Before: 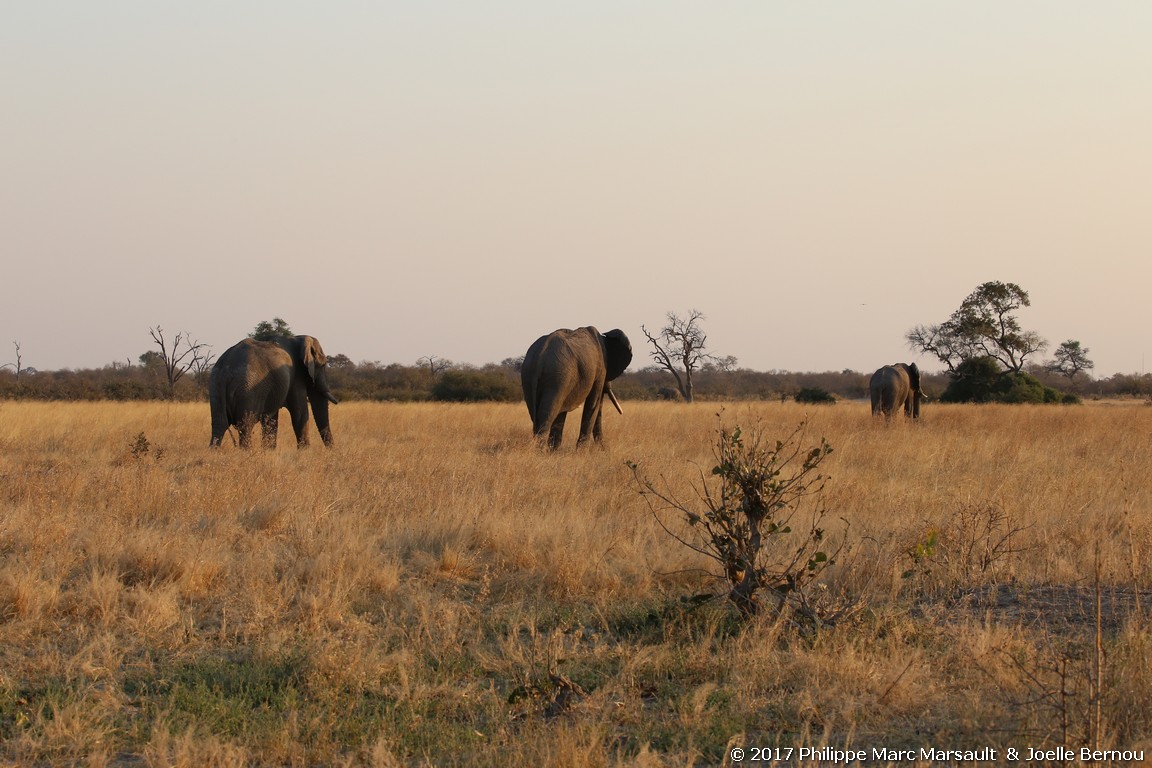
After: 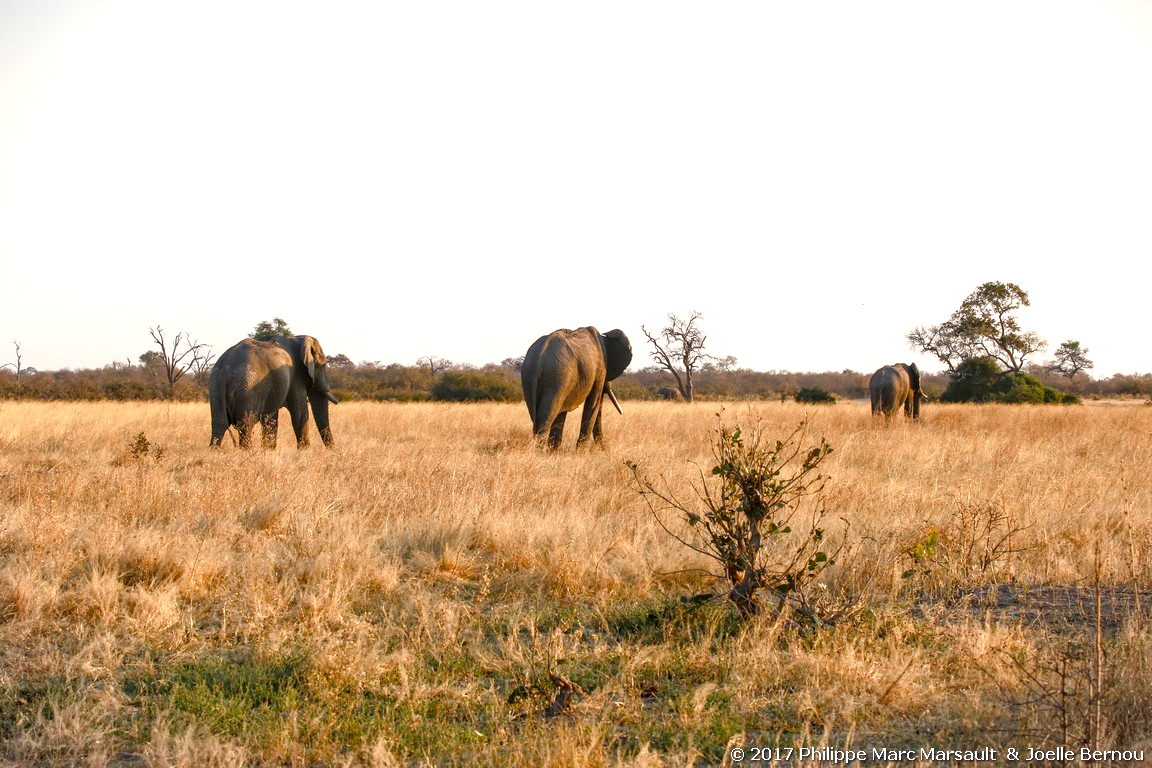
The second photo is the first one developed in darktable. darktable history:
local contrast: detail 130%
vignetting: fall-off start 100.28%, width/height ratio 1.323
color correction: highlights b* 0.067, saturation 0.985
color balance rgb: perceptual saturation grading › global saturation 0.546%, perceptual saturation grading › highlights -18.1%, perceptual saturation grading › mid-tones 32.569%, perceptual saturation grading › shadows 50.51%
exposure: black level correction 0.001, exposure 1.116 EV, compensate highlight preservation false
